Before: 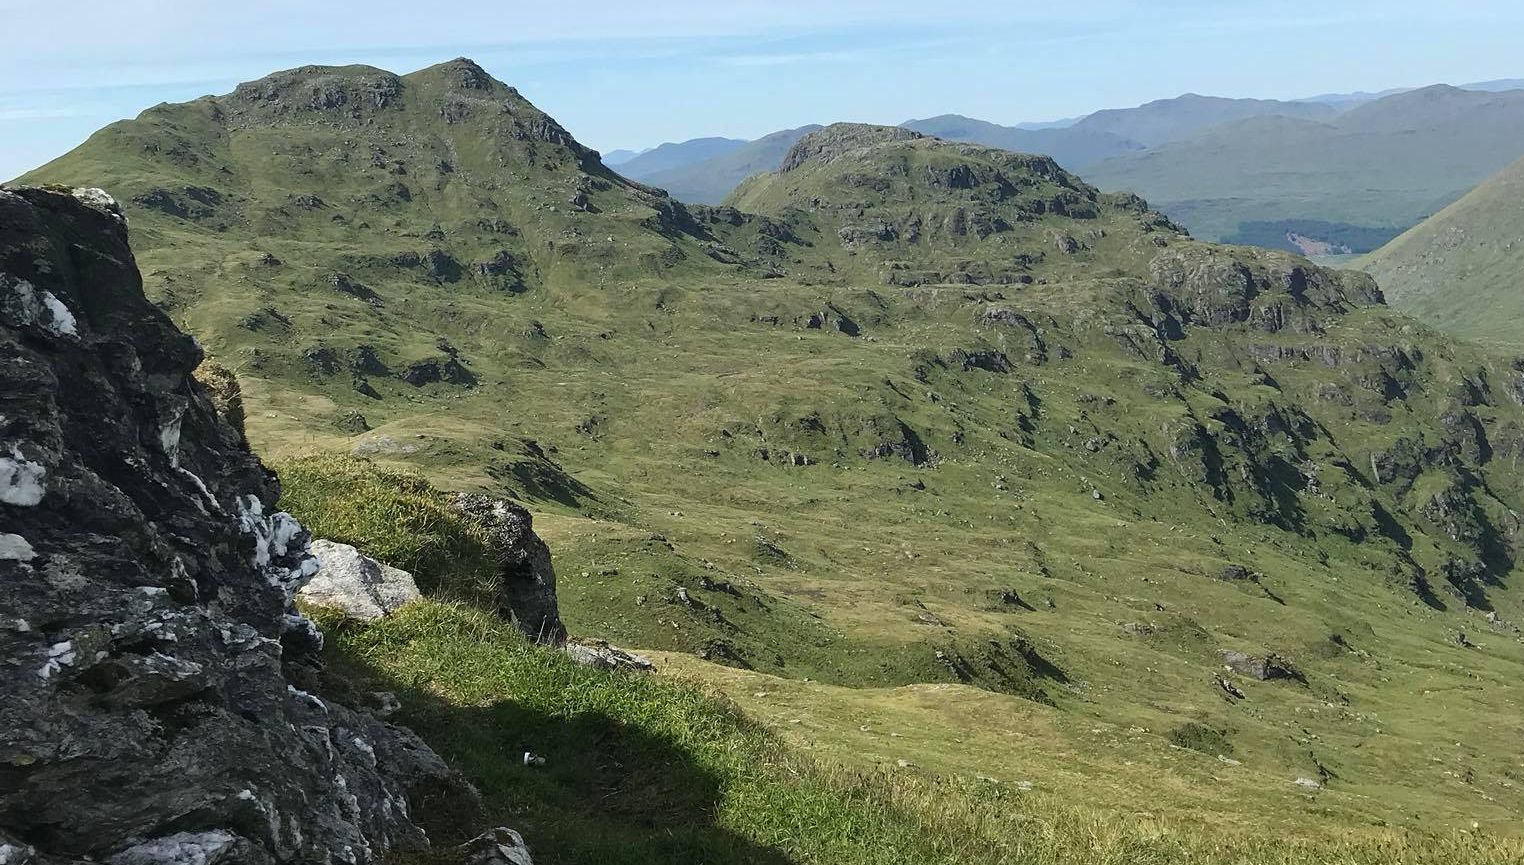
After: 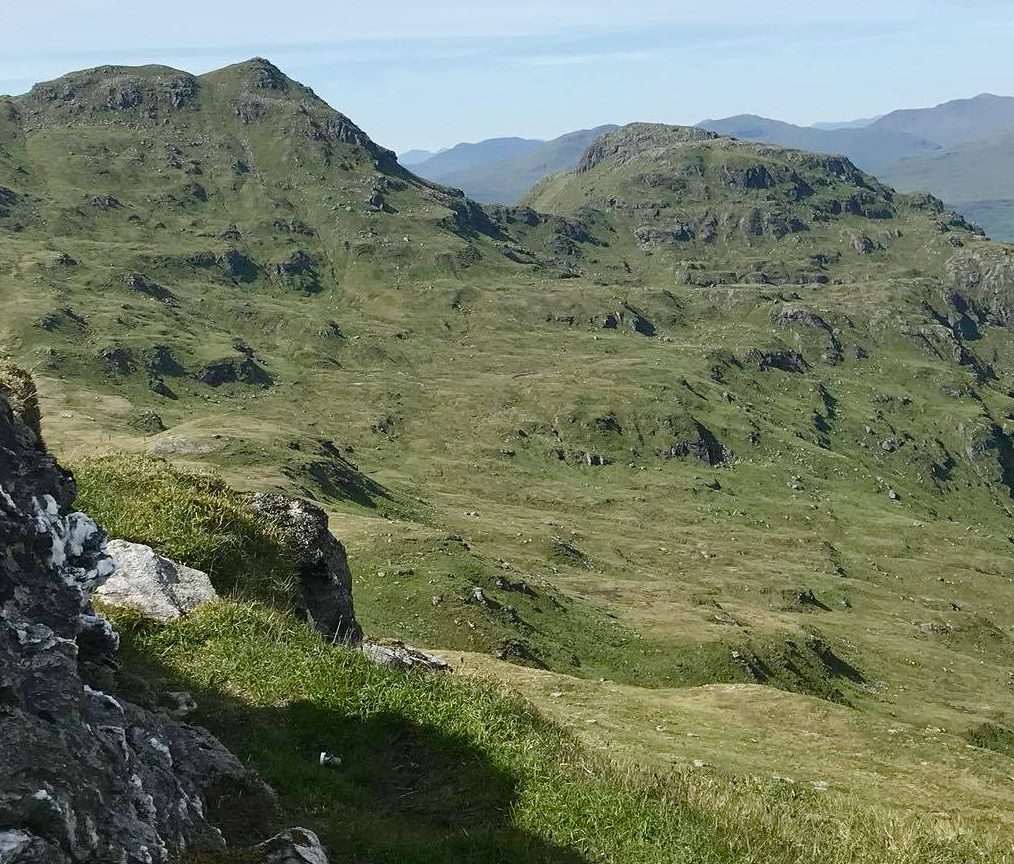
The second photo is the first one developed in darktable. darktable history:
color balance rgb: perceptual saturation grading › global saturation 20%, perceptual saturation grading › highlights -49.213%, perceptual saturation grading › shadows 25.272%
crop and rotate: left 13.451%, right 19.956%
